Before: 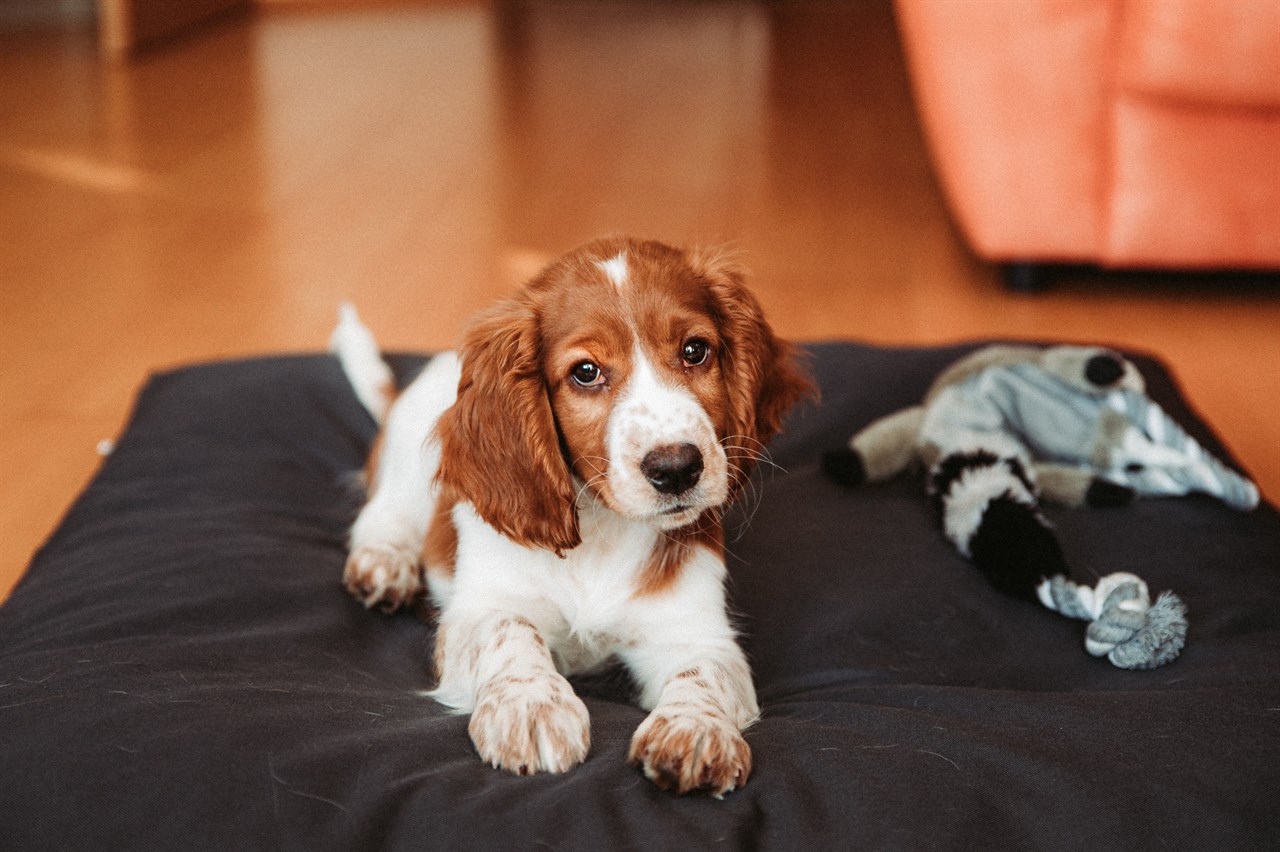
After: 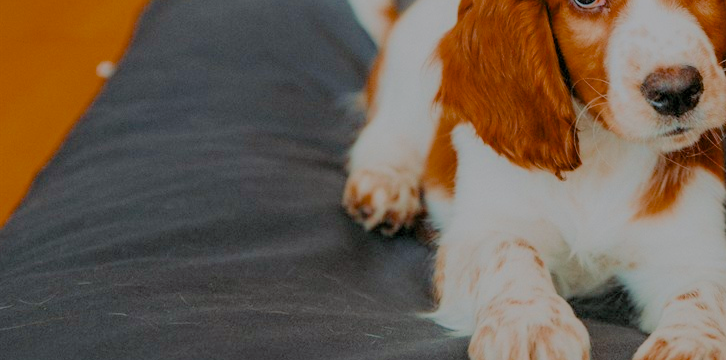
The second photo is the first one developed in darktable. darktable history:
filmic rgb: black relative exposure -8.02 EV, white relative exposure 8 EV, target black luminance 0%, hardness 2.47, latitude 76.52%, contrast 0.56, shadows ↔ highlights balance 0.01%, color science v4 (2020), enable highlight reconstruction true
crop: top 44.388%, right 43.277%, bottom 13.307%
color balance rgb: shadows lift › chroma 2.054%, shadows lift › hue 183.49°, power › chroma 0.528%, power › hue 214.99°, perceptual saturation grading › global saturation 25.109%, global vibrance 16.527%, saturation formula JzAzBz (2021)
